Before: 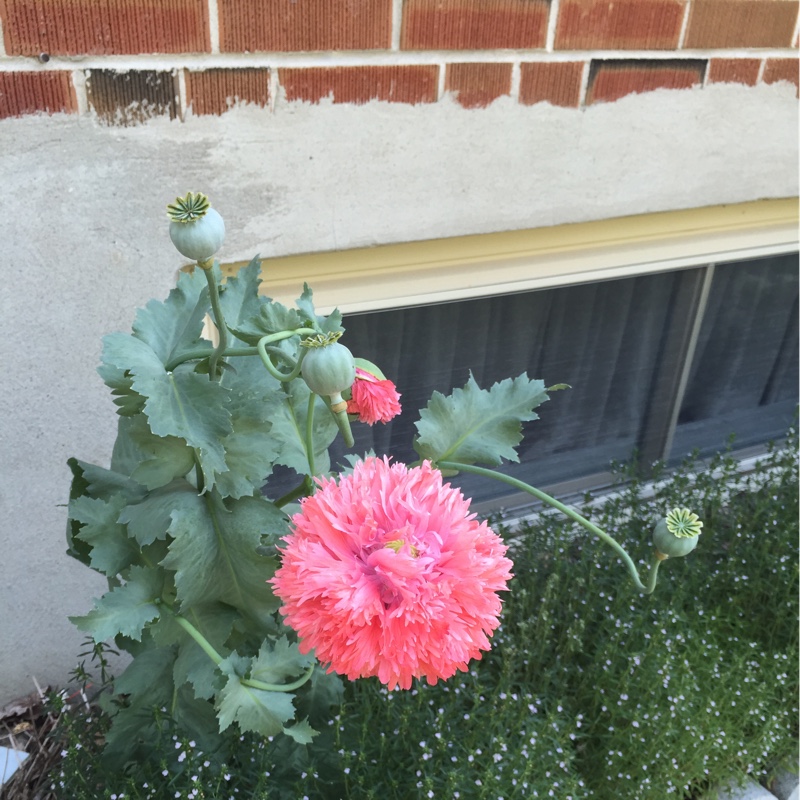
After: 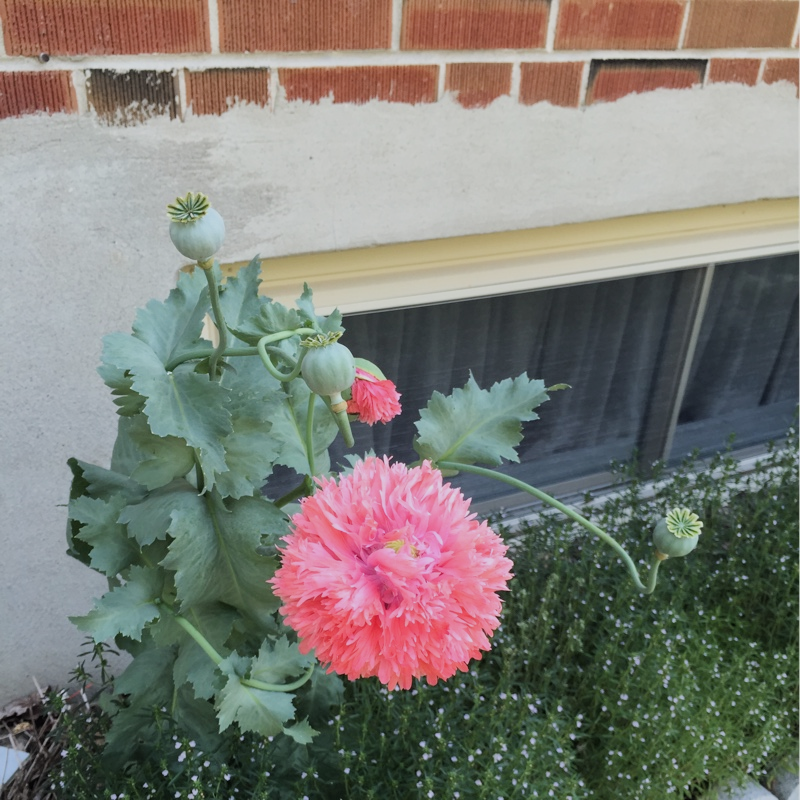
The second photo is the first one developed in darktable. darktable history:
color balance rgb: on, module defaults
filmic rgb: white relative exposure 3.85 EV, hardness 4.3
